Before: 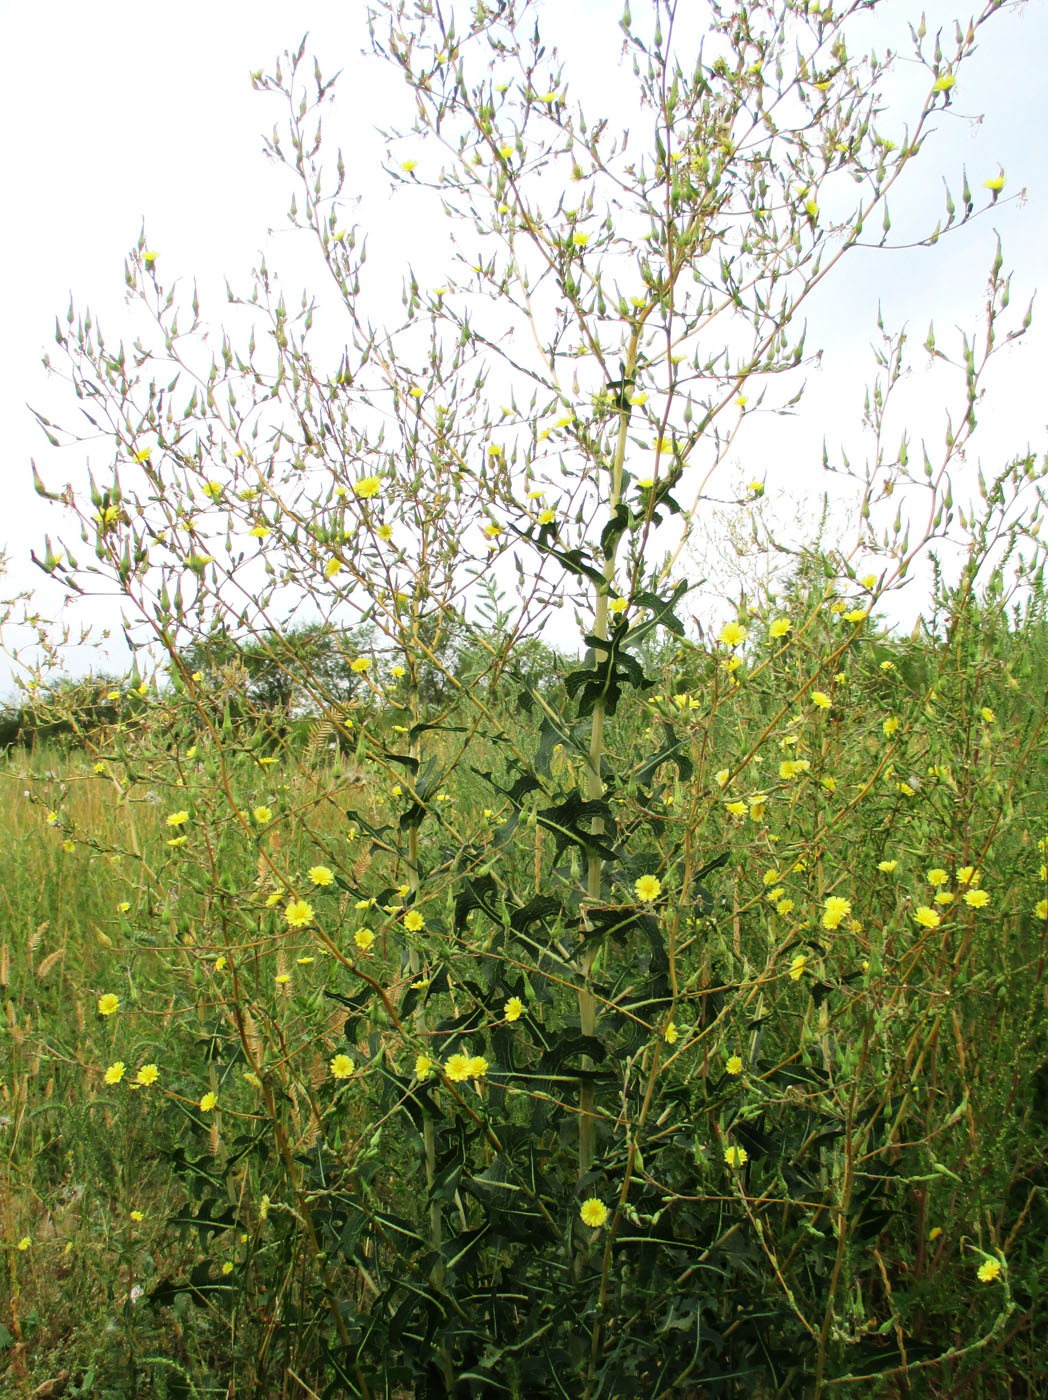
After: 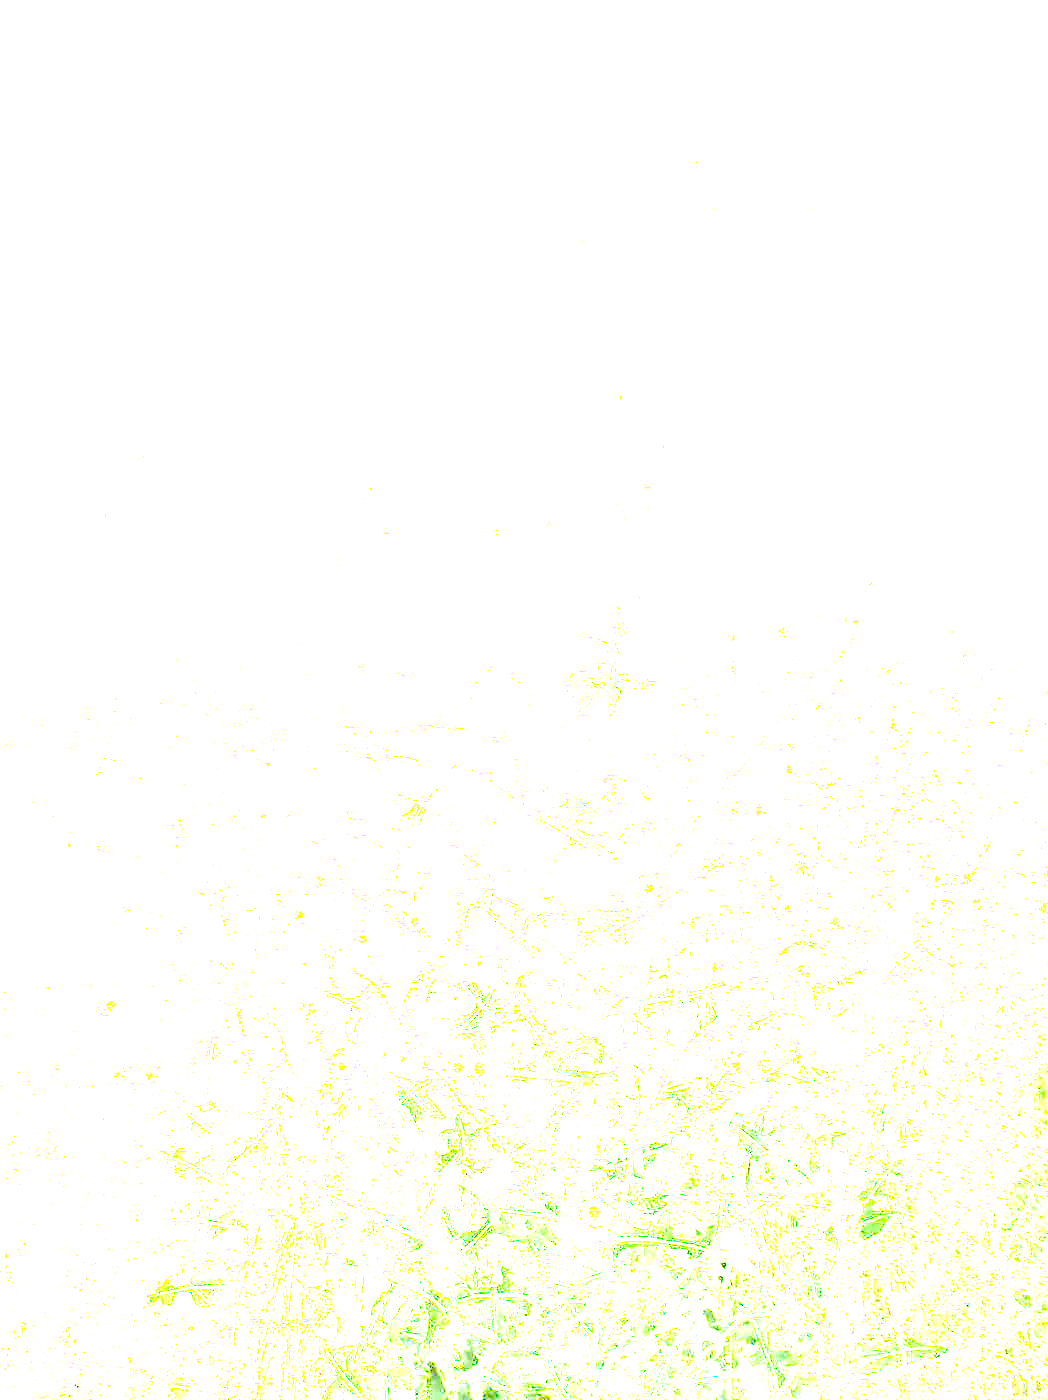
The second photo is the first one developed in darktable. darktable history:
levels: levels [0.026, 0.507, 0.987]
exposure: exposure 7.949 EV, compensate highlight preservation false
